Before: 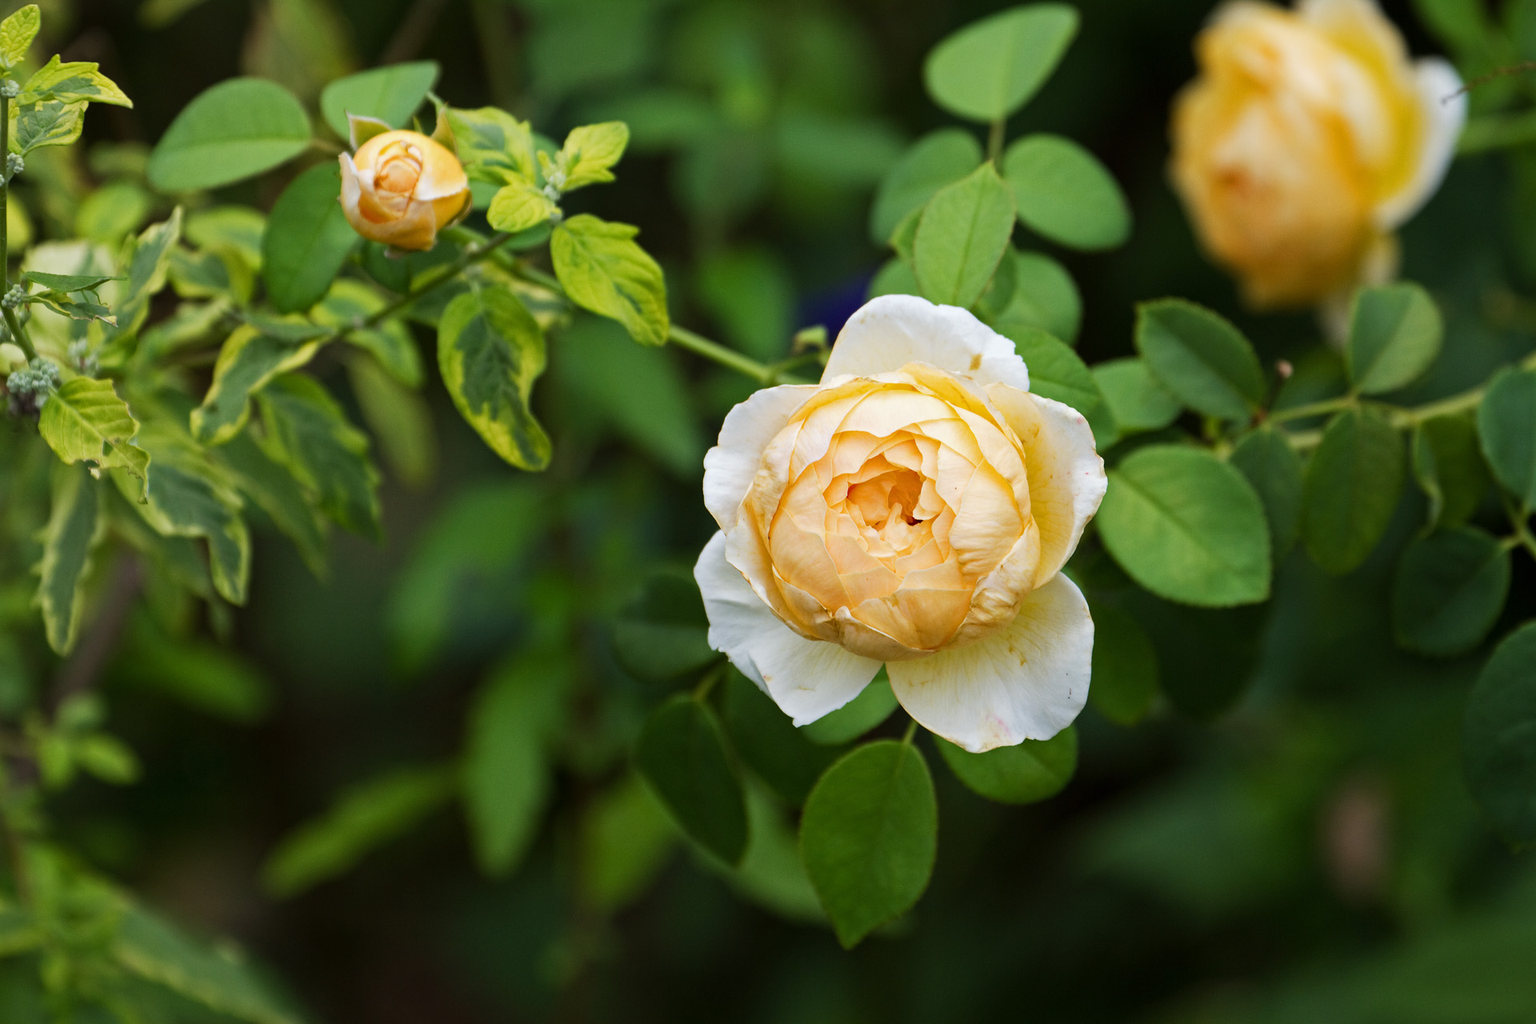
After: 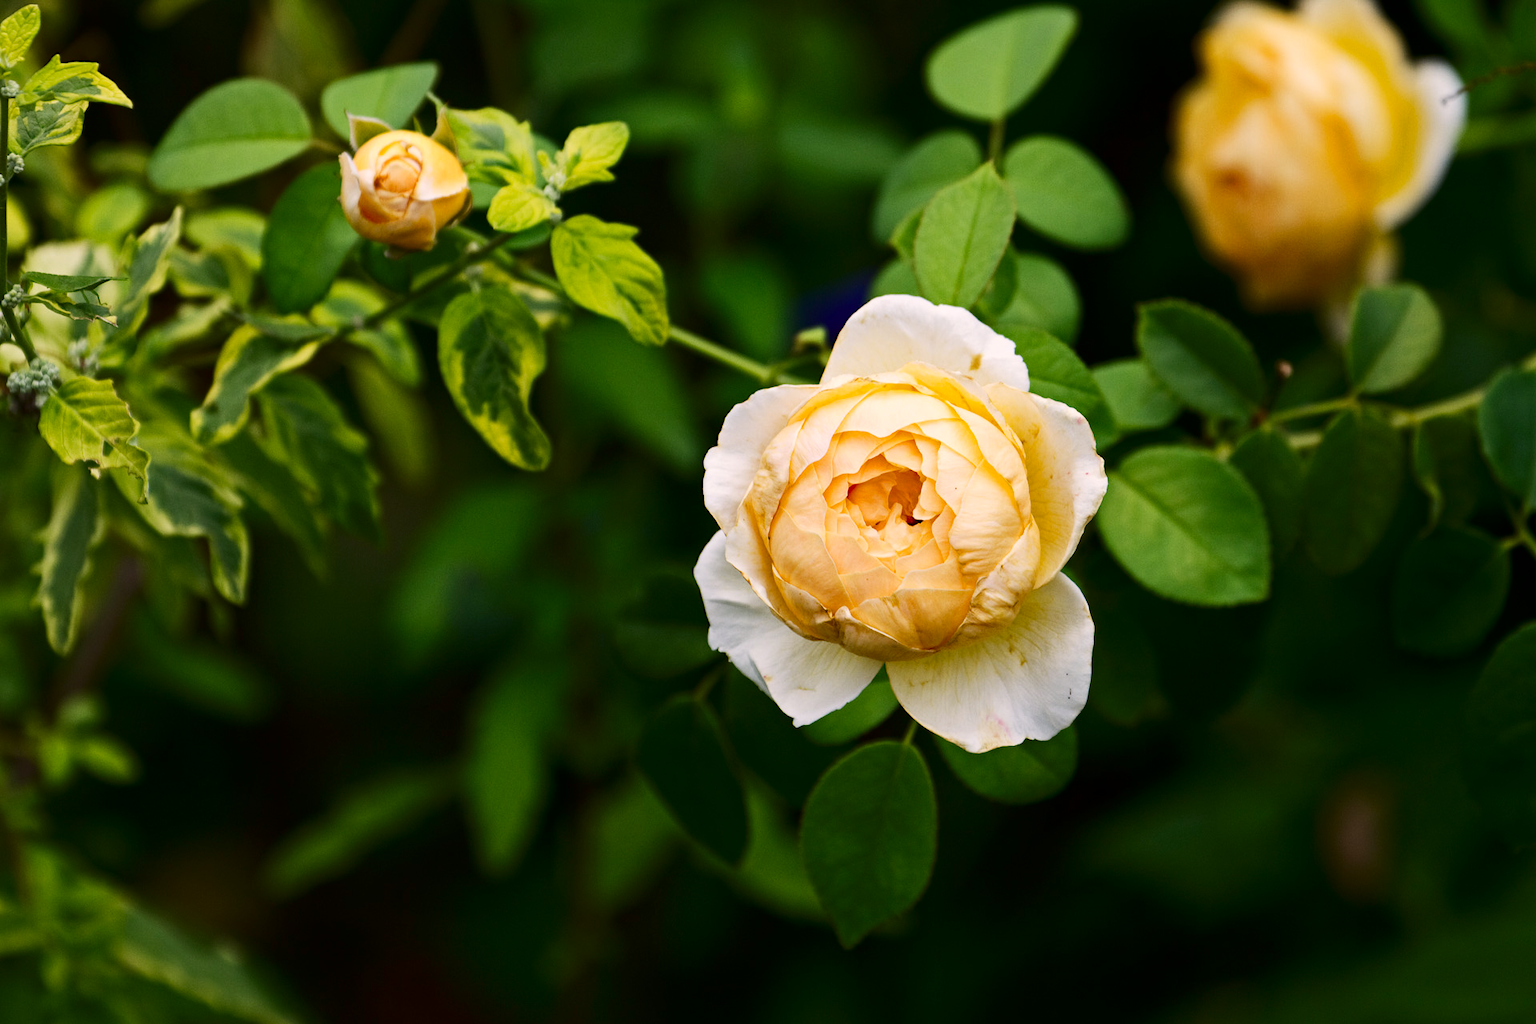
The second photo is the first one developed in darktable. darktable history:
color correction: highlights a* 5.81, highlights b* 4.84
contrast brightness saturation: contrast 0.2, brightness -0.11, saturation 0.1
